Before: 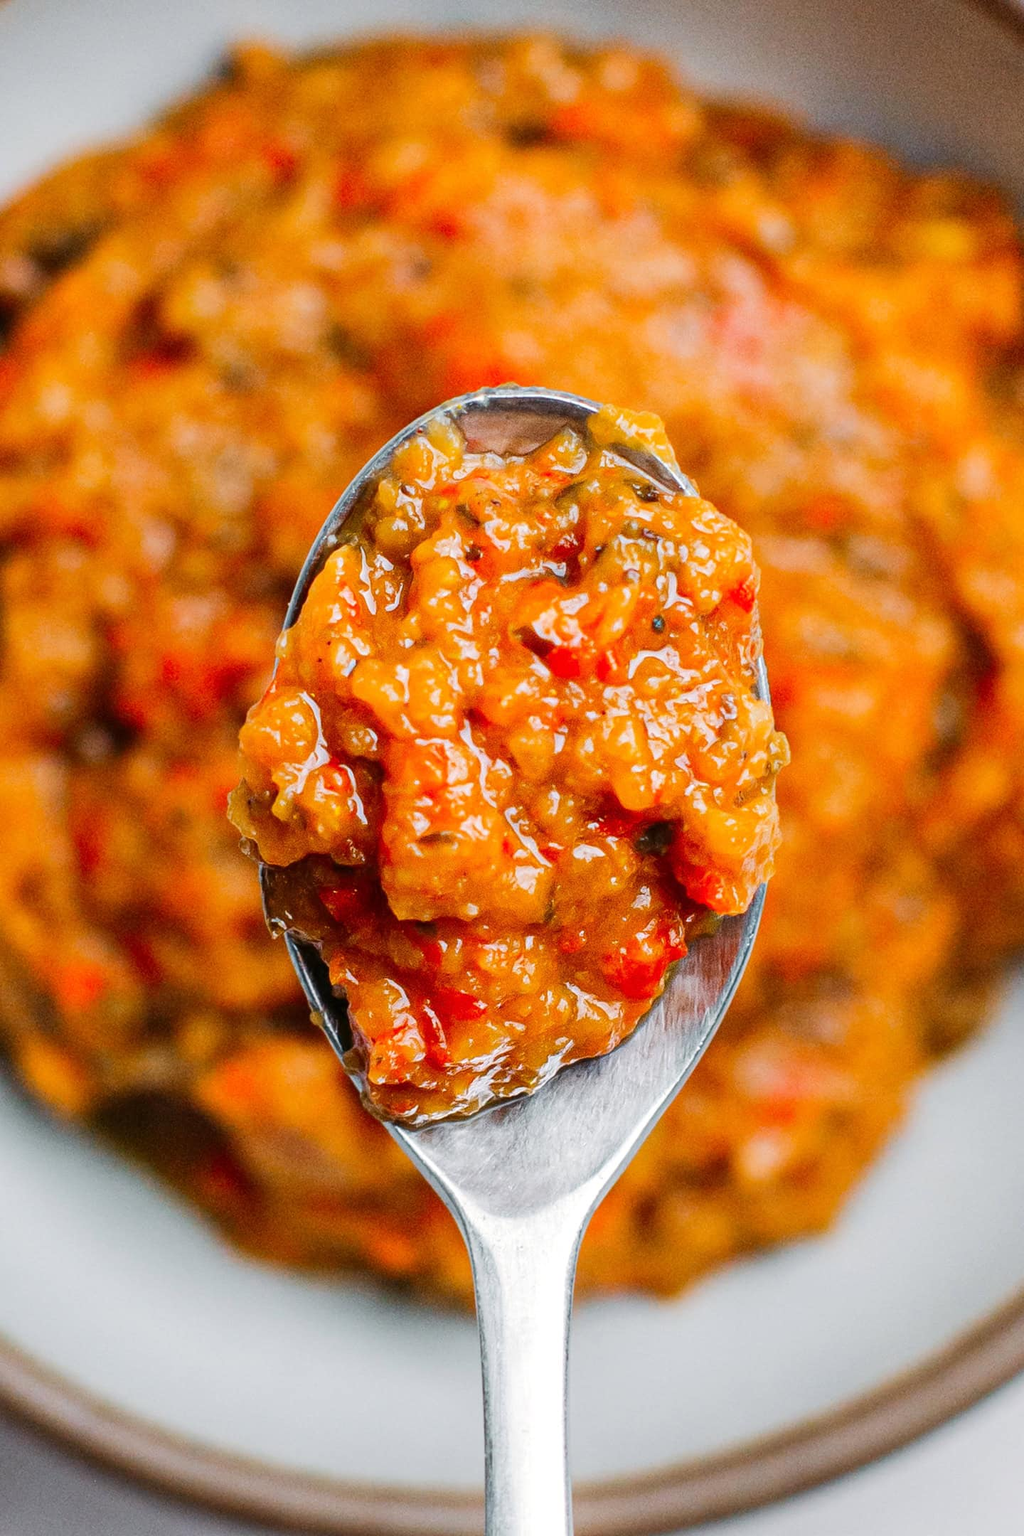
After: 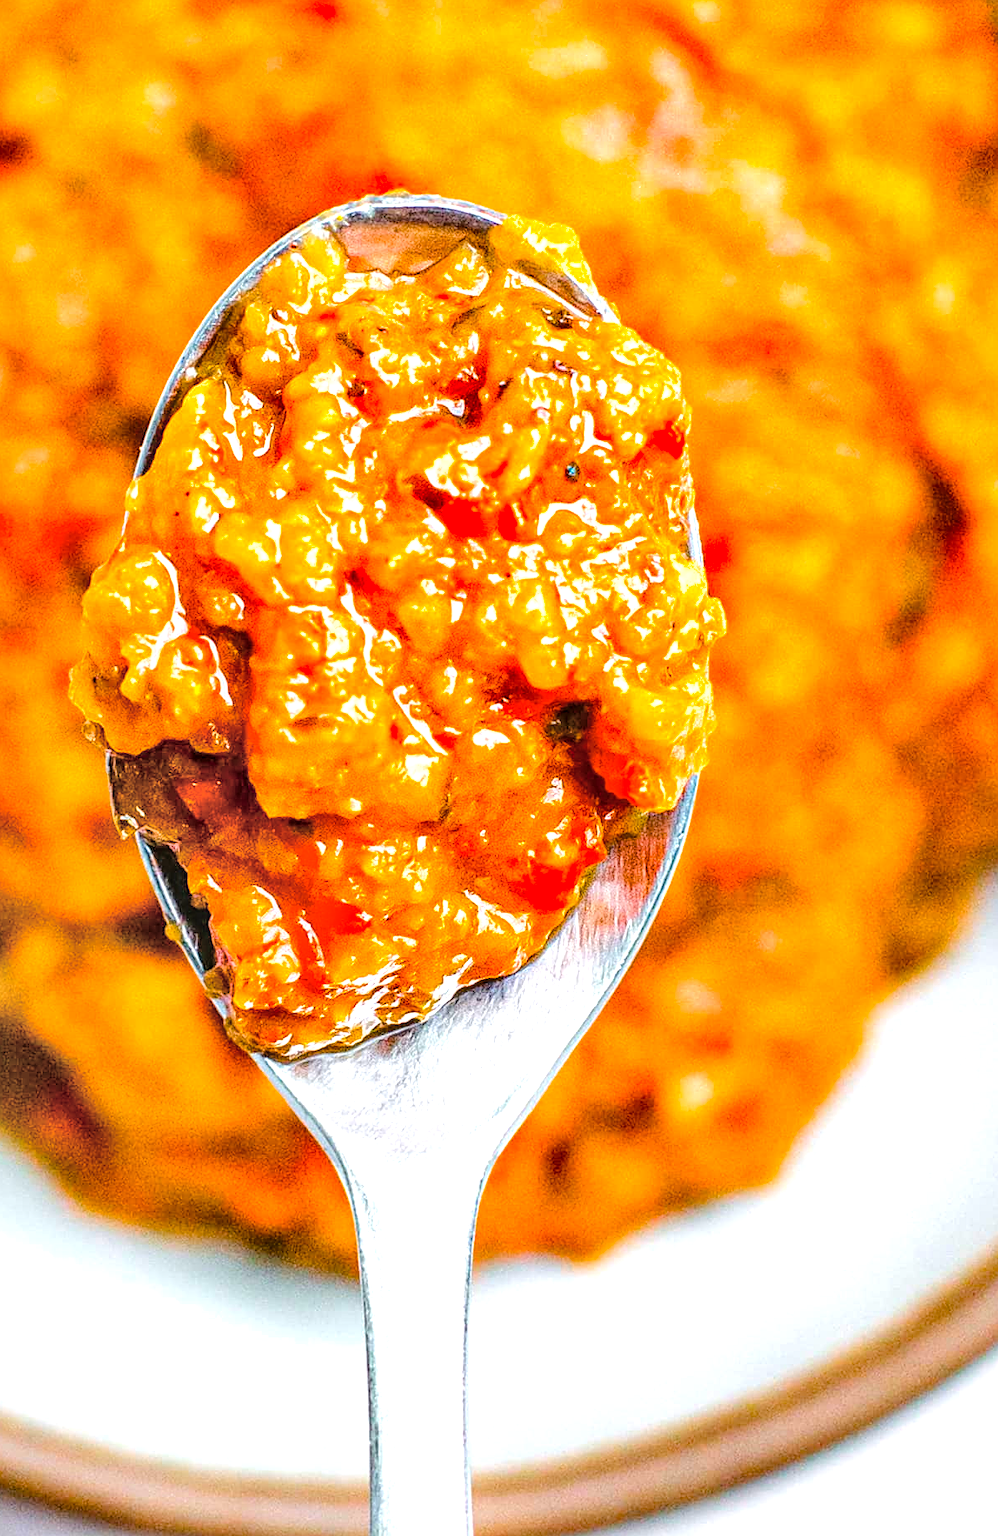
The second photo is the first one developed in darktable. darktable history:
crop: left 16.502%, top 14.391%
tone curve: curves: ch0 [(0, 0) (0.003, 0.031) (0.011, 0.033) (0.025, 0.038) (0.044, 0.049) (0.069, 0.059) (0.1, 0.071) (0.136, 0.093) (0.177, 0.142) (0.224, 0.204) (0.277, 0.292) (0.335, 0.387) (0.399, 0.484) (0.468, 0.567) (0.543, 0.643) (0.623, 0.712) (0.709, 0.776) (0.801, 0.837) (0.898, 0.903) (1, 1)], color space Lab, independent channels, preserve colors none
sharpen: on, module defaults
color balance rgb: linear chroma grading › global chroma 15.479%, perceptual saturation grading › global saturation 20%, perceptual saturation grading › highlights -14.204%, perceptual saturation grading › shadows 49.624%, global vibrance 20%
shadows and highlights: shadows 11.83, white point adjustment 1.23, soften with gaussian
contrast brightness saturation: brightness 0.289
local contrast: detail 130%
exposure: black level correction 0, exposure 0.698 EV, compensate highlight preservation false
